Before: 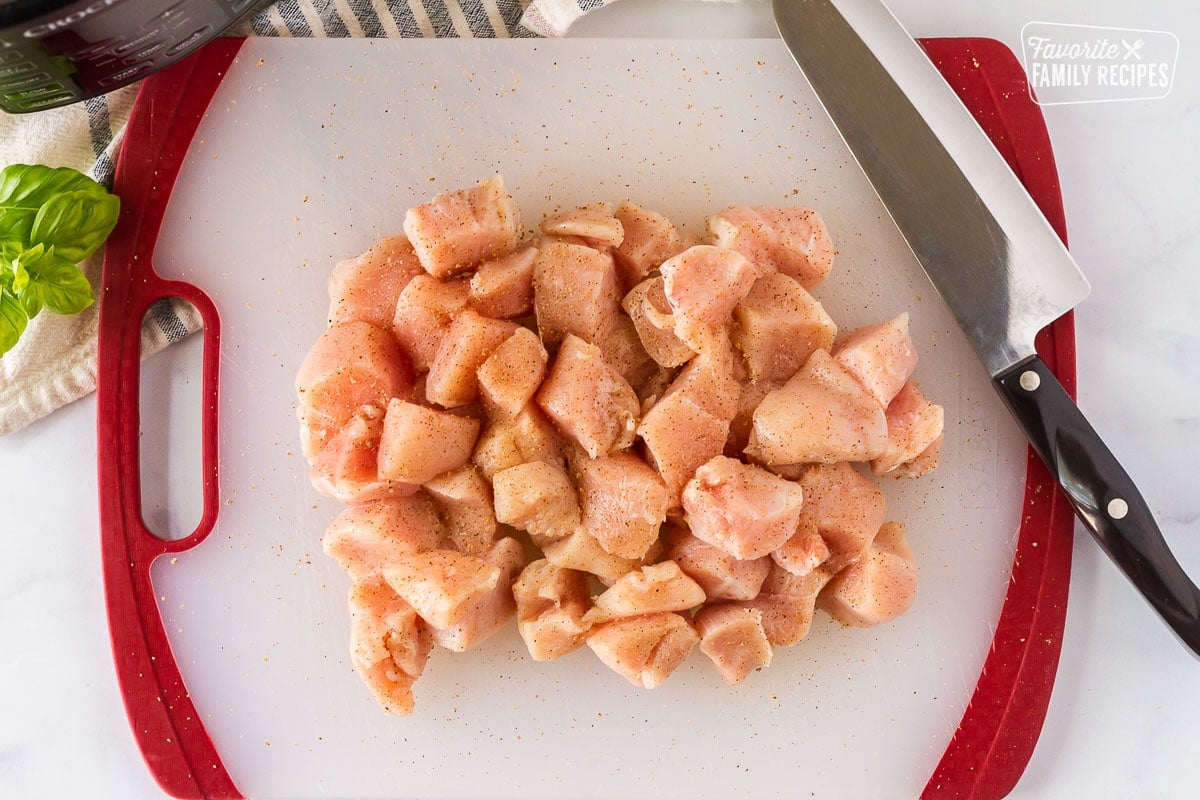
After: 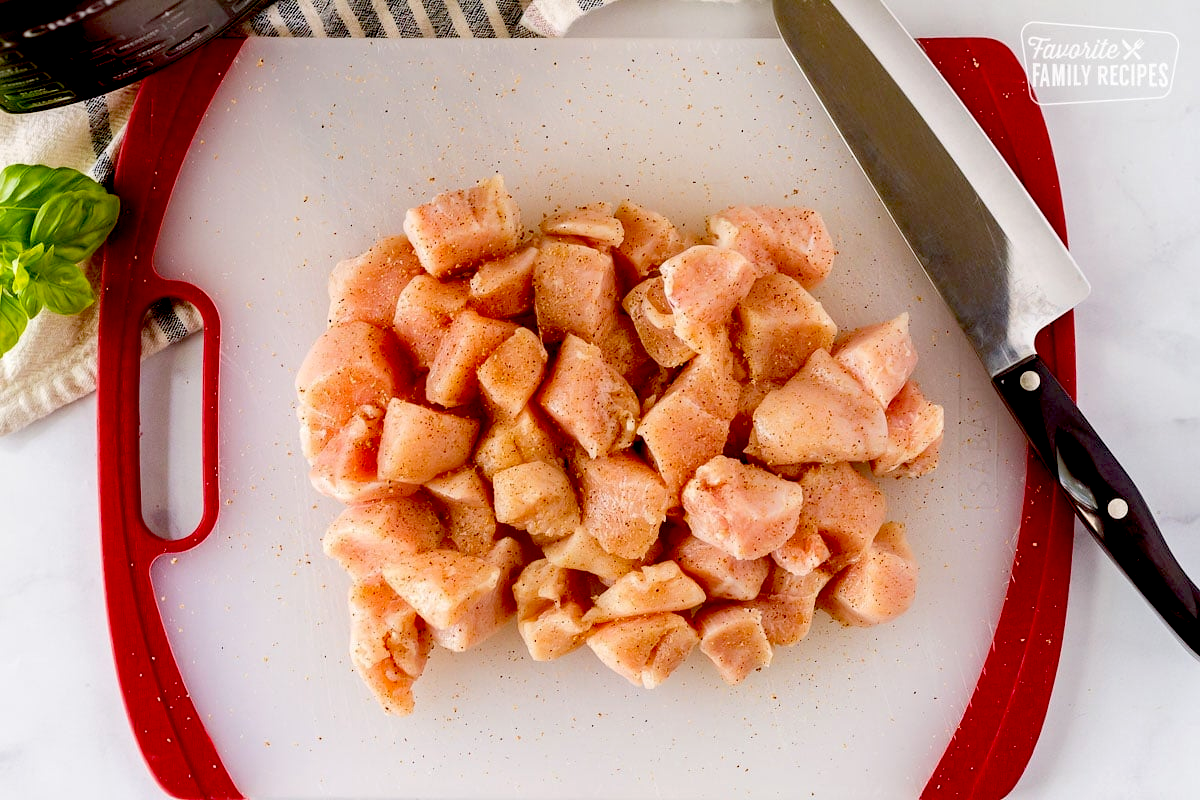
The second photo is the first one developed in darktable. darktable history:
exposure: black level correction 0.048, exposure 0.012 EV, compensate highlight preservation false
